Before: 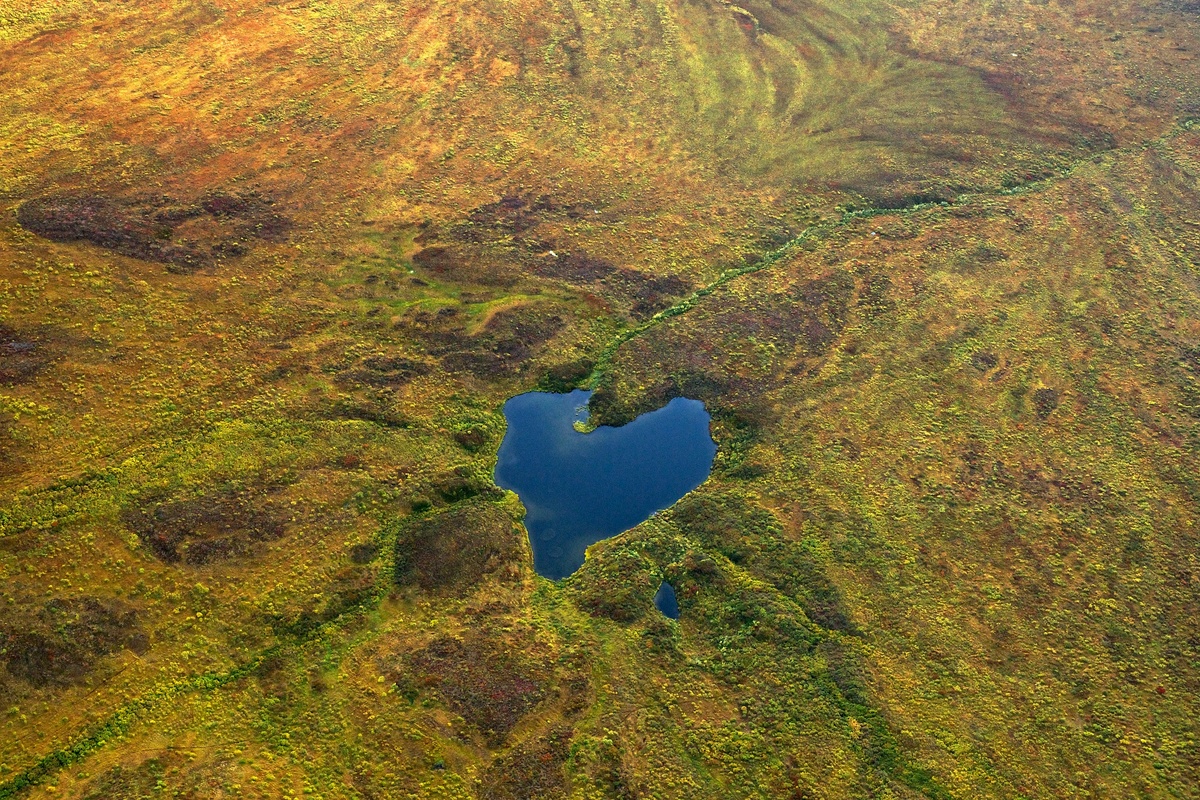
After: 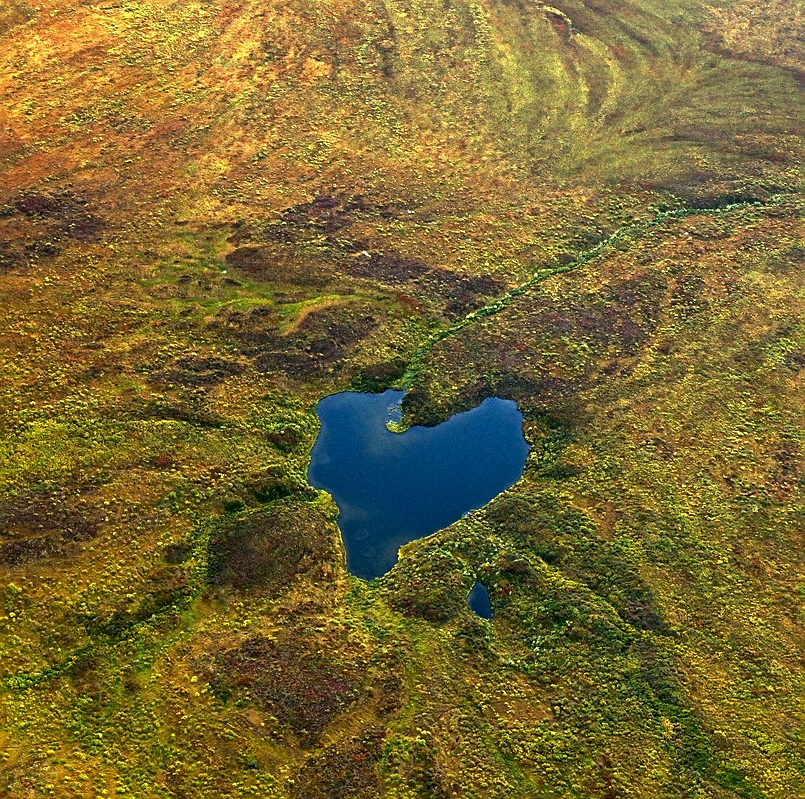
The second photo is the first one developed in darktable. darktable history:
contrast brightness saturation: brightness -0.086
crop and rotate: left 15.656%, right 17.239%
sharpen: on, module defaults
shadows and highlights: shadows 20.8, highlights -35.75, soften with gaussian
exposure: exposure 0.178 EV, compensate highlight preservation false
